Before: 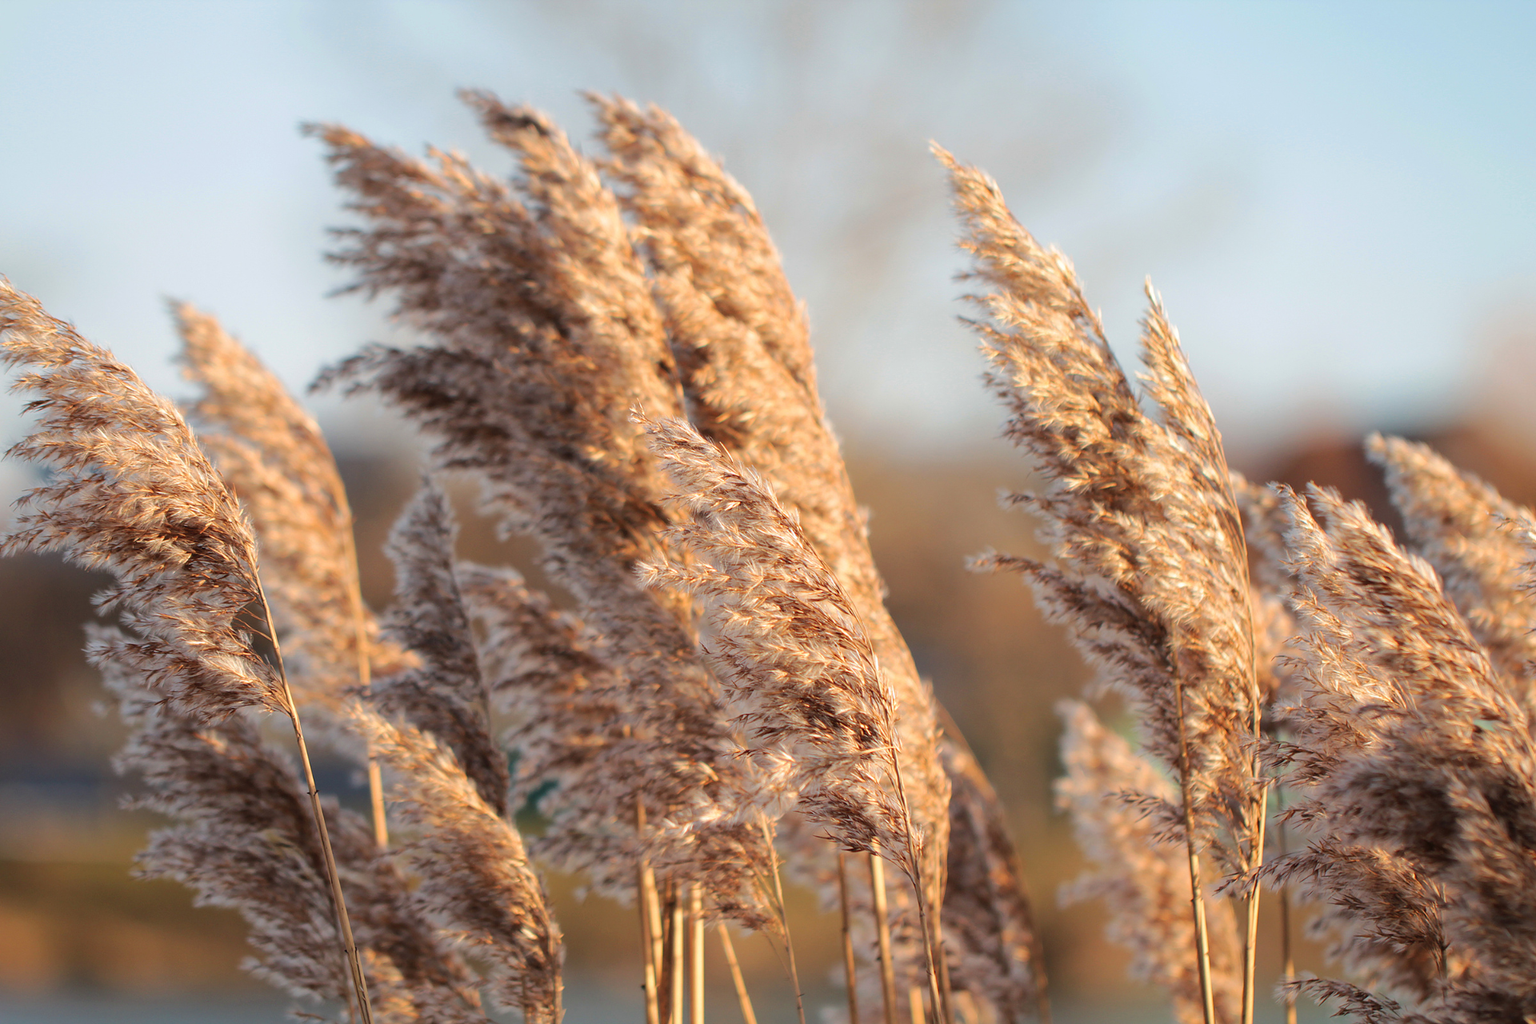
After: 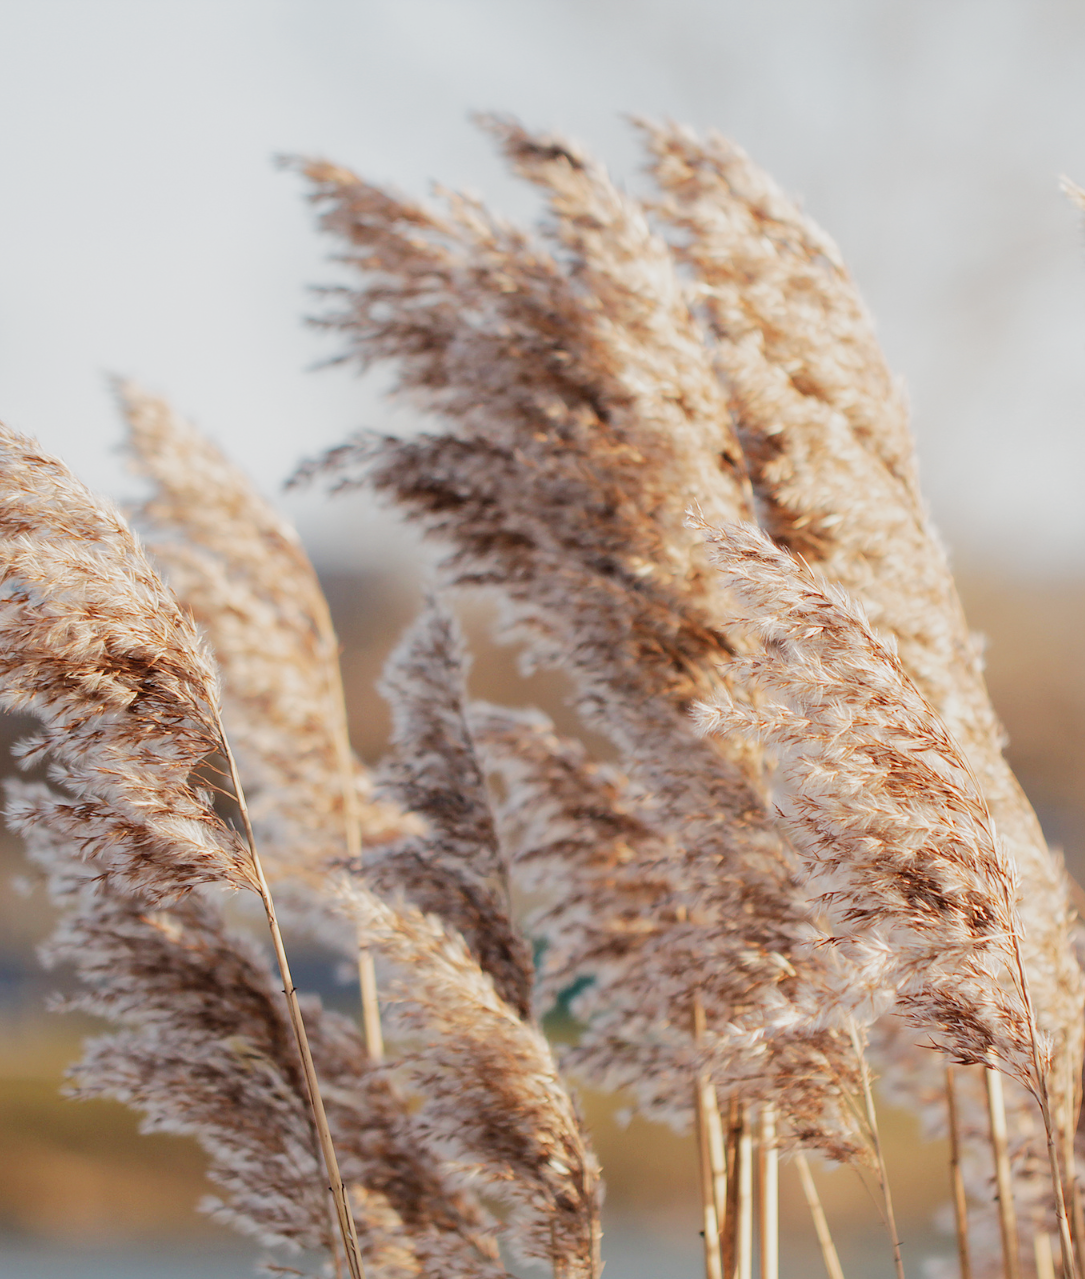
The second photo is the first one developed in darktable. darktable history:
filmic rgb: black relative exposure -8.01 EV, white relative exposure 4.02 EV, hardness 4.14, contrast 0.931, add noise in highlights 0.002, preserve chrominance no, color science v3 (2019), use custom middle-gray values true, contrast in highlights soft
exposure: exposure 0.771 EV, compensate highlight preservation false
crop: left 5.321%, right 38.166%
